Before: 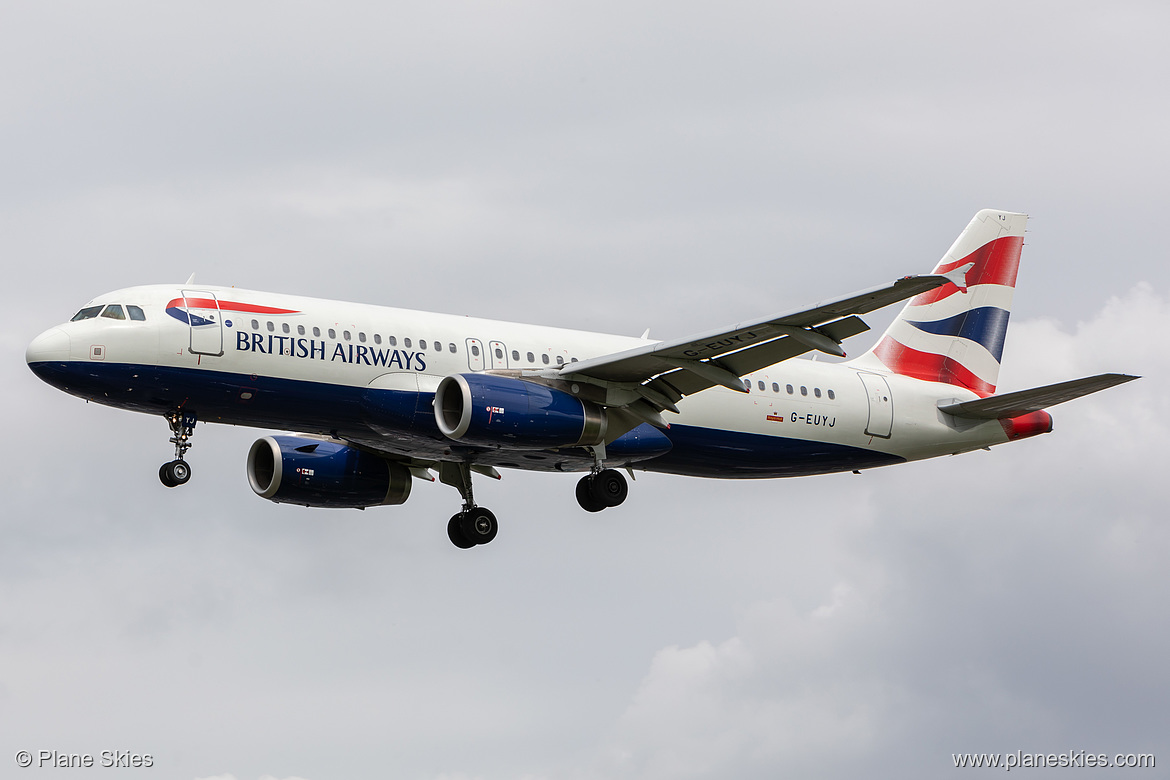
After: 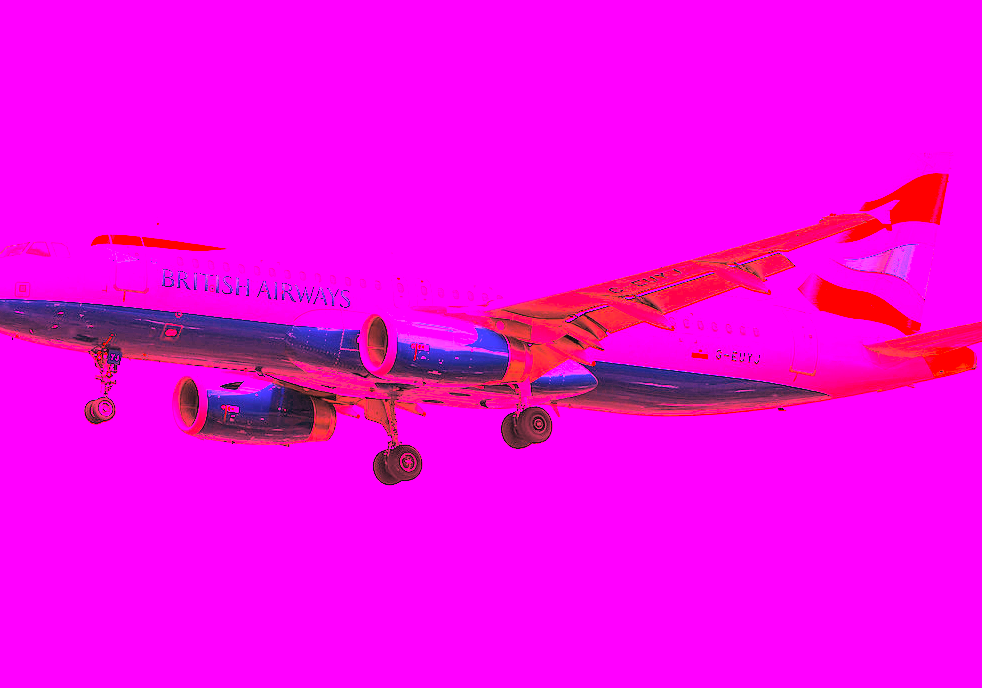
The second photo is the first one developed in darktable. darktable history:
white balance: red 4.26, blue 1.802
color balance rgb: perceptual saturation grading › global saturation 30%, global vibrance 20%
crop: left 6.446%, top 8.188%, right 9.538%, bottom 3.548%
contrast brightness saturation: brightness 0.28
exposure: black level correction 0, exposure 1.2 EV, compensate highlight preservation false
